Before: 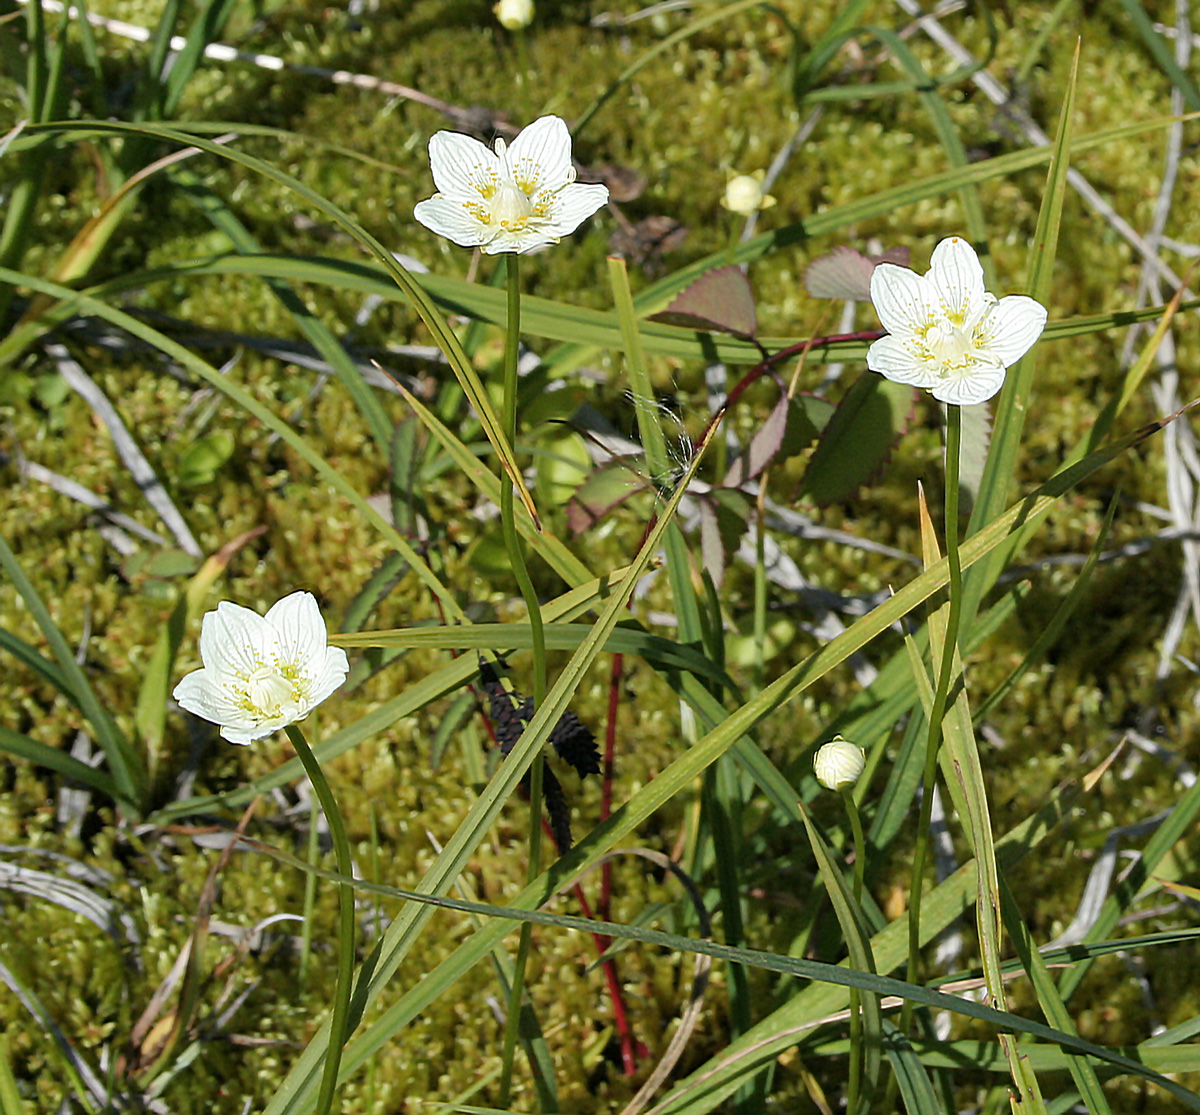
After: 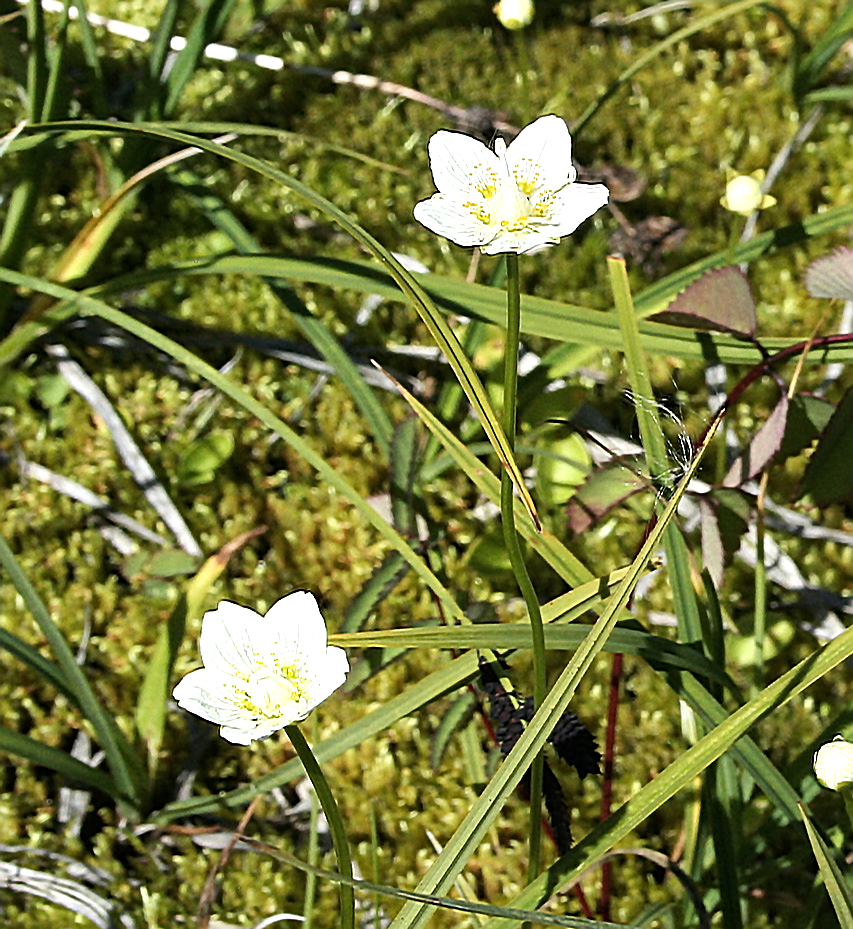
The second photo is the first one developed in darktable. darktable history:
crop: right 28.885%, bottom 16.626%
sharpen: on, module defaults
tone equalizer: -8 EV -0.75 EV, -7 EV -0.7 EV, -6 EV -0.6 EV, -5 EV -0.4 EV, -3 EV 0.4 EV, -2 EV 0.6 EV, -1 EV 0.7 EV, +0 EV 0.75 EV, edges refinement/feathering 500, mask exposure compensation -1.57 EV, preserve details no
